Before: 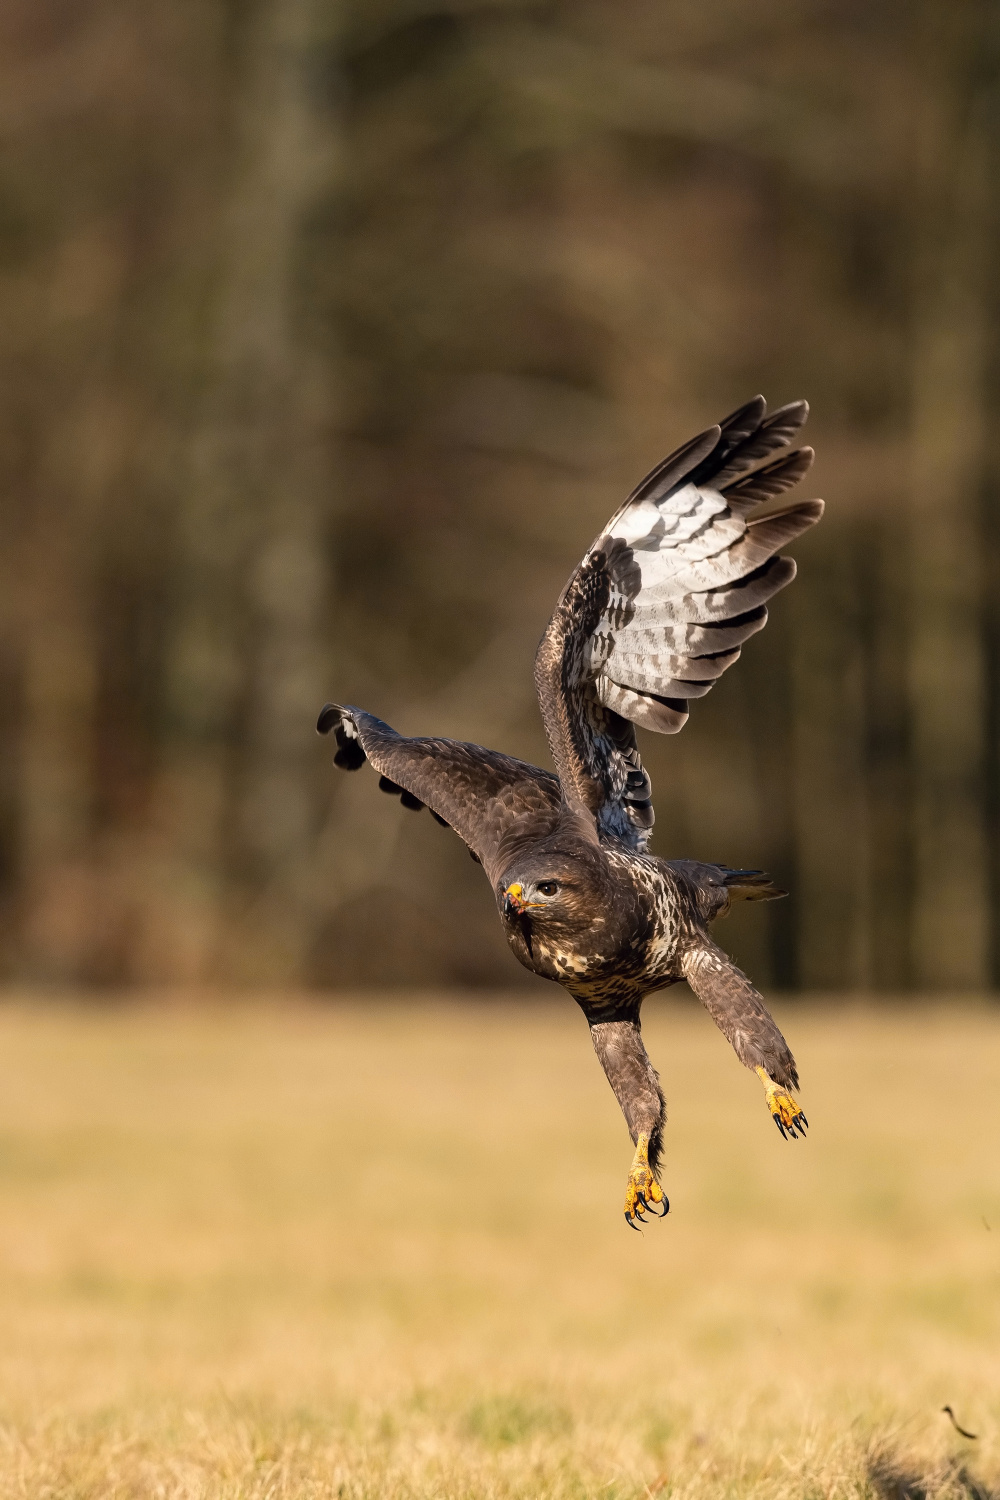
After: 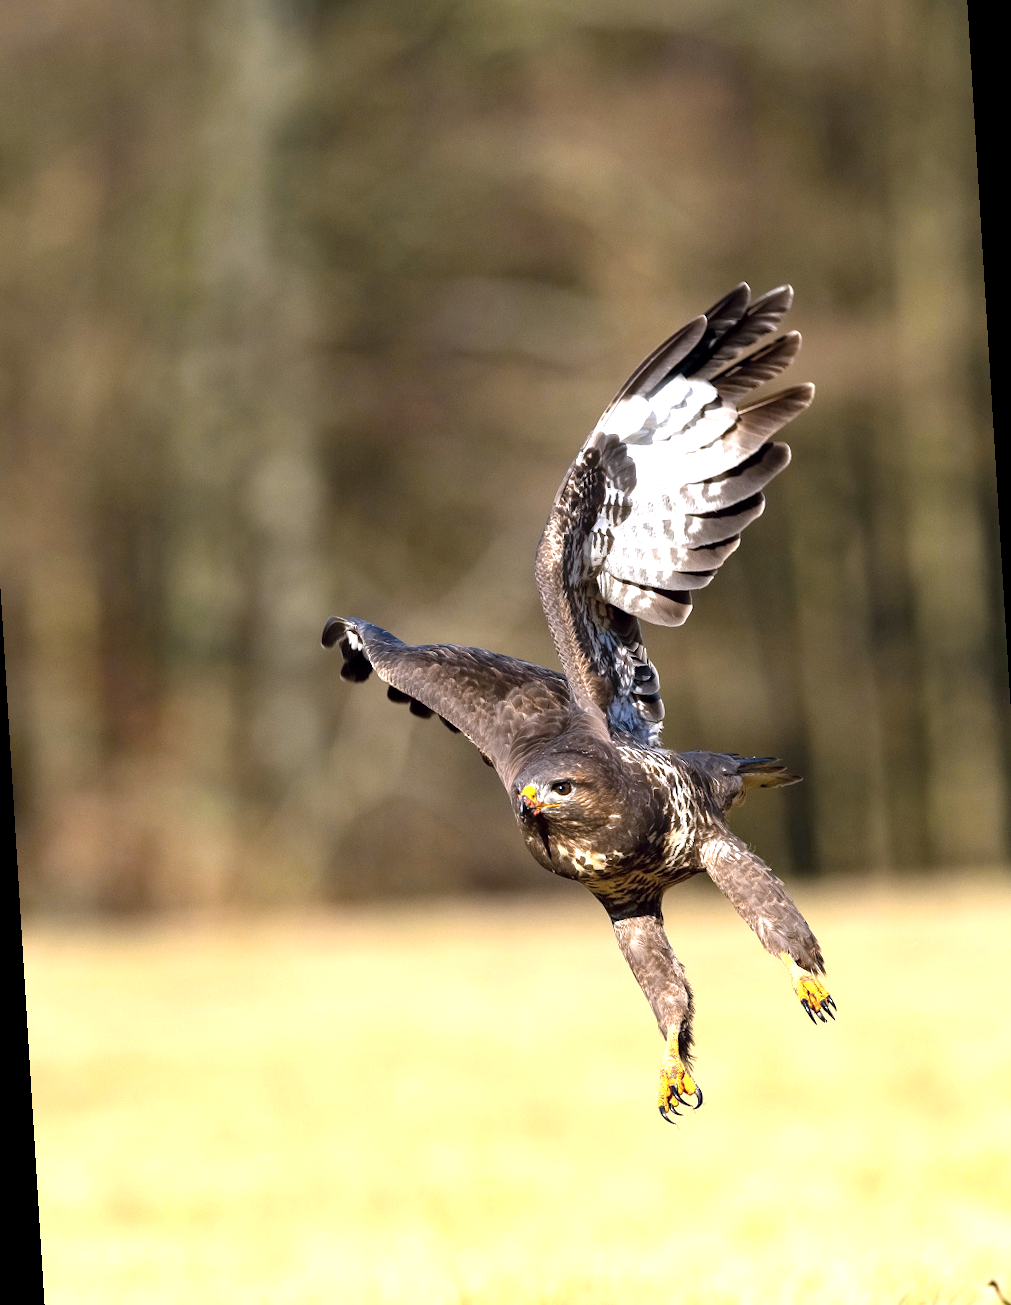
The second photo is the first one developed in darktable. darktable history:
exposure: black level correction 0.001, exposure 1.116 EV, compensate highlight preservation false
rotate and perspective: rotation -3.52°, crop left 0.036, crop right 0.964, crop top 0.081, crop bottom 0.919
white balance: red 0.931, blue 1.11
